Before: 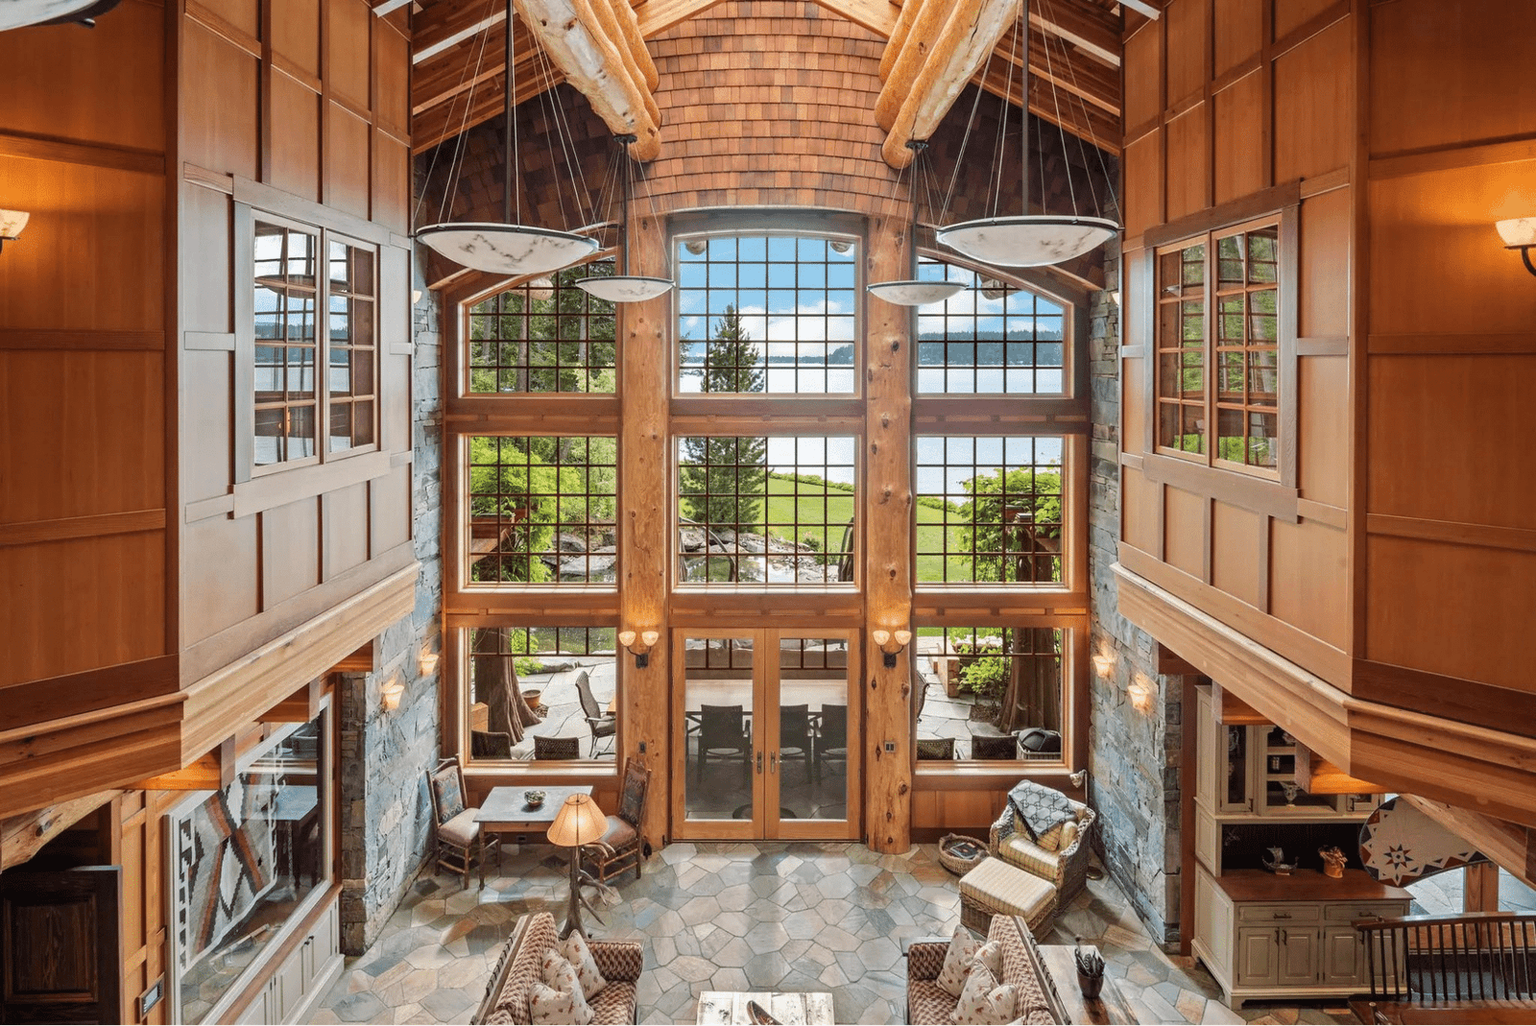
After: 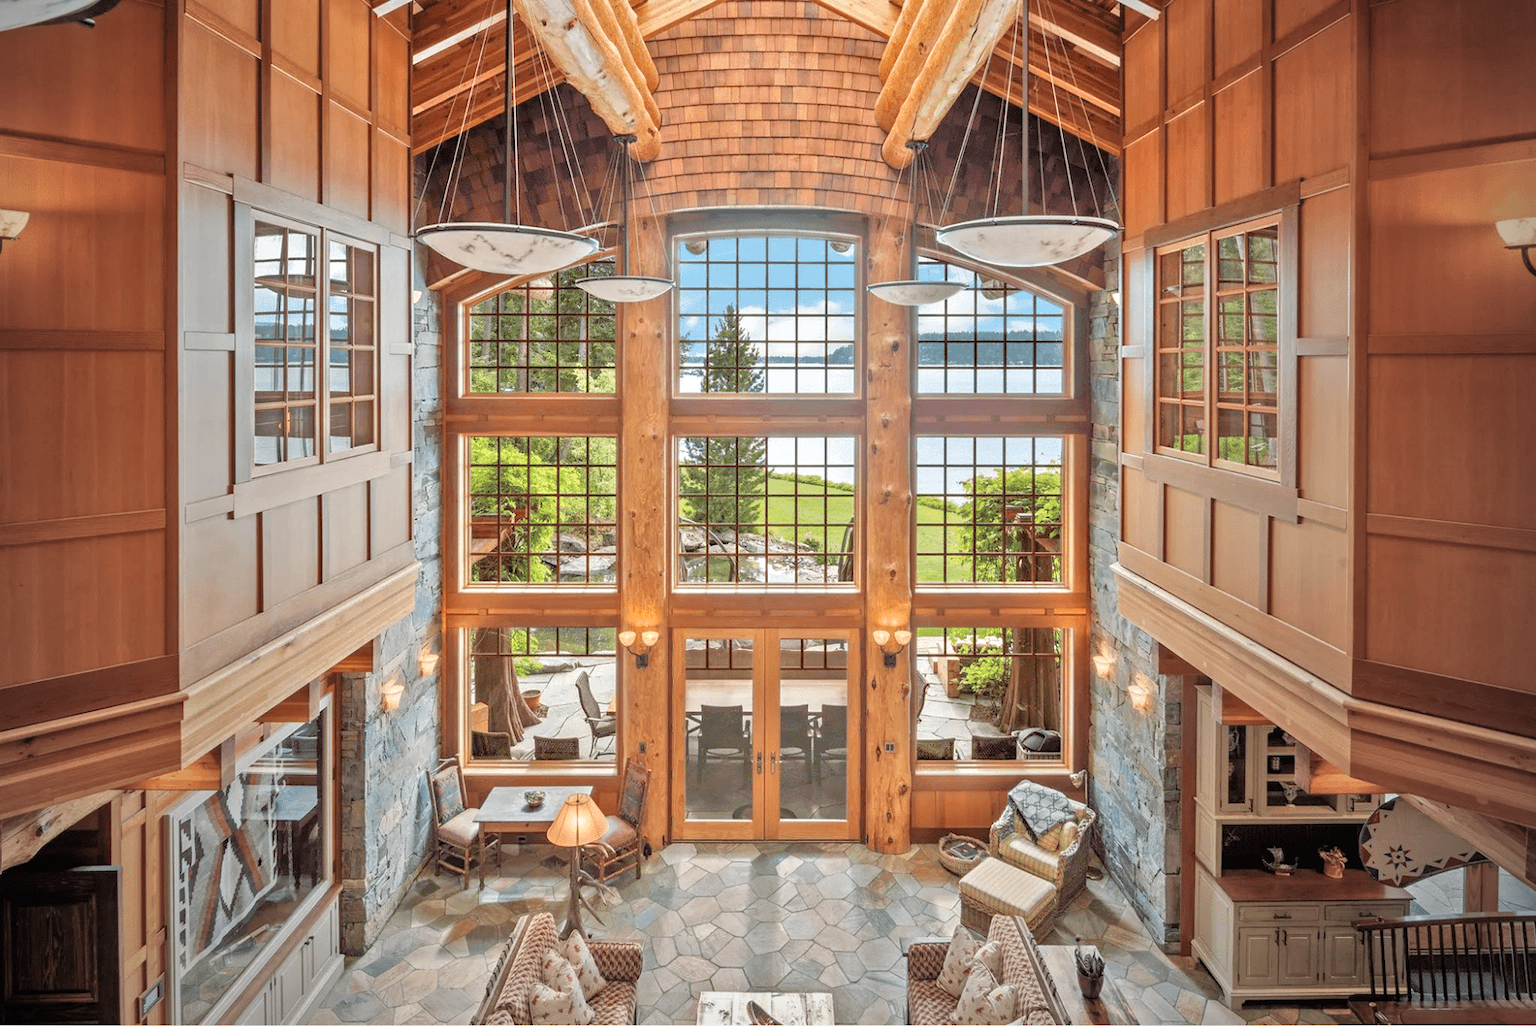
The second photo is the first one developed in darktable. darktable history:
vignetting: fall-off start 72.14%, fall-off radius 108.07%, brightness -0.713, saturation -0.488, center (-0.054, -0.359), width/height ratio 0.729
tone equalizer: -7 EV 0.15 EV, -6 EV 0.6 EV, -5 EV 1.15 EV, -4 EV 1.33 EV, -3 EV 1.15 EV, -2 EV 0.6 EV, -1 EV 0.15 EV, mask exposure compensation -0.5 EV
